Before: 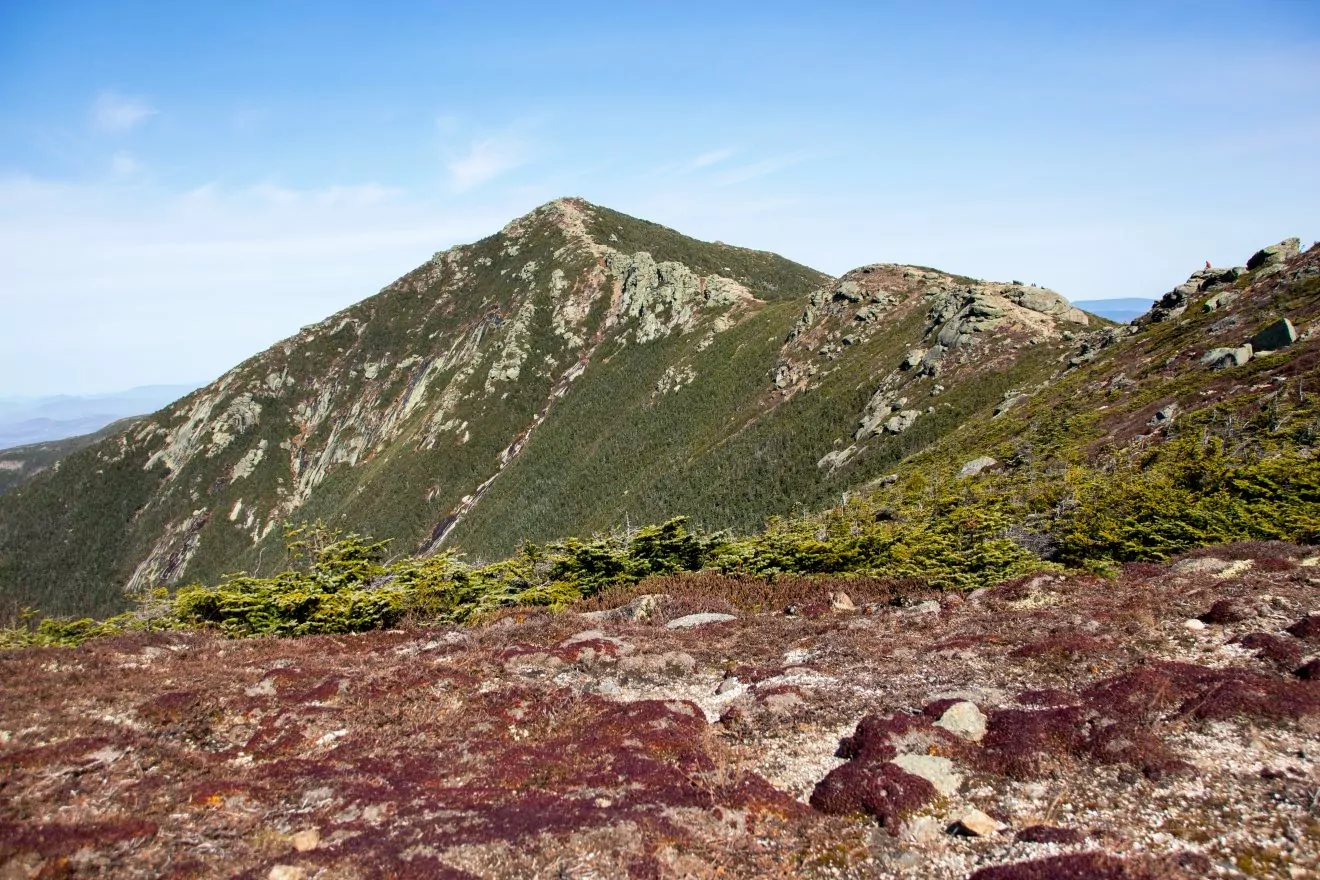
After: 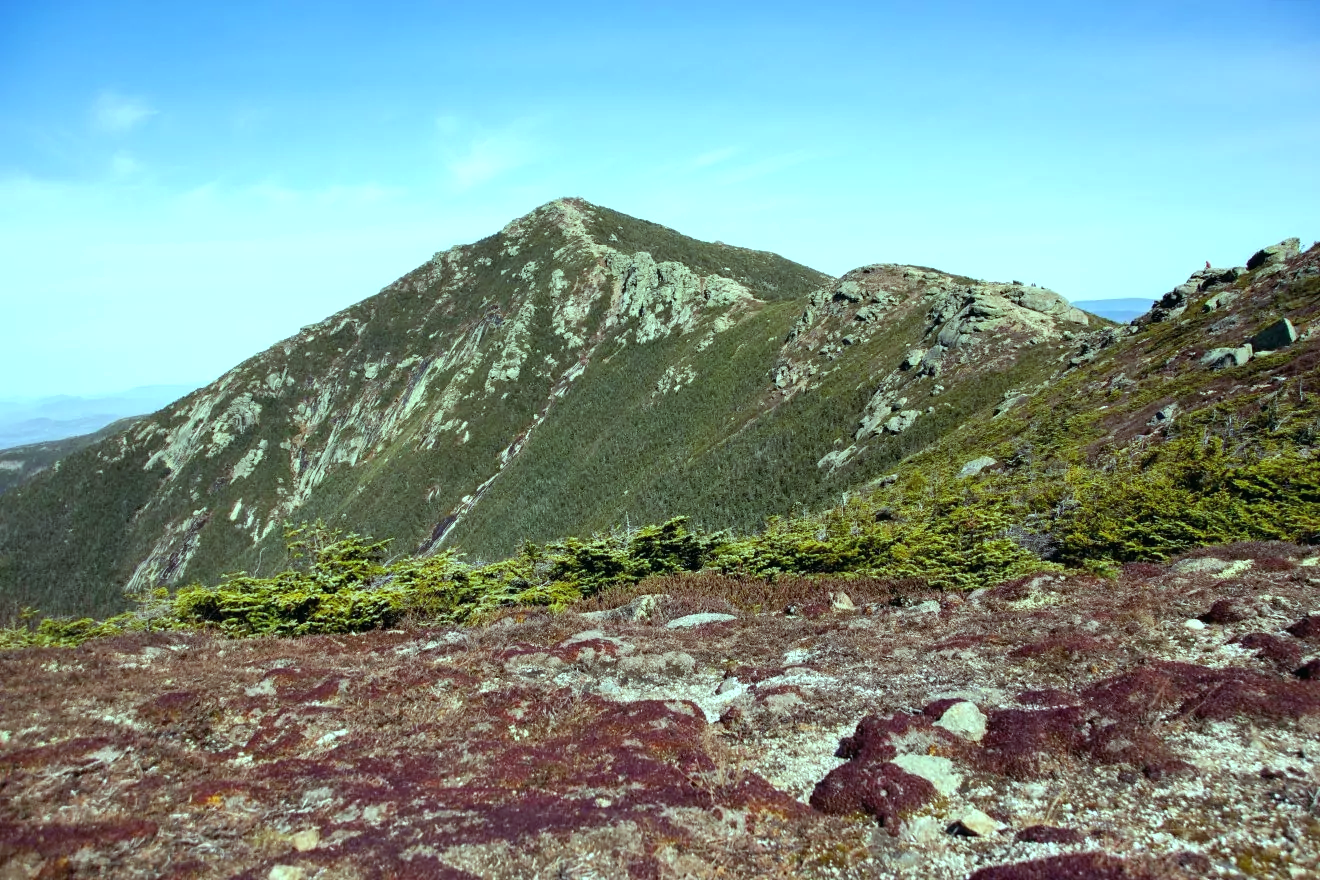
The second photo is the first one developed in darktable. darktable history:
color correction: saturation 0.99
shadows and highlights: shadows 25, highlights -25
color balance: mode lift, gamma, gain (sRGB), lift [0.997, 0.979, 1.021, 1.011], gamma [1, 1.084, 0.916, 0.998], gain [1, 0.87, 1.13, 1.101], contrast 4.55%, contrast fulcrum 38.24%, output saturation 104.09%
